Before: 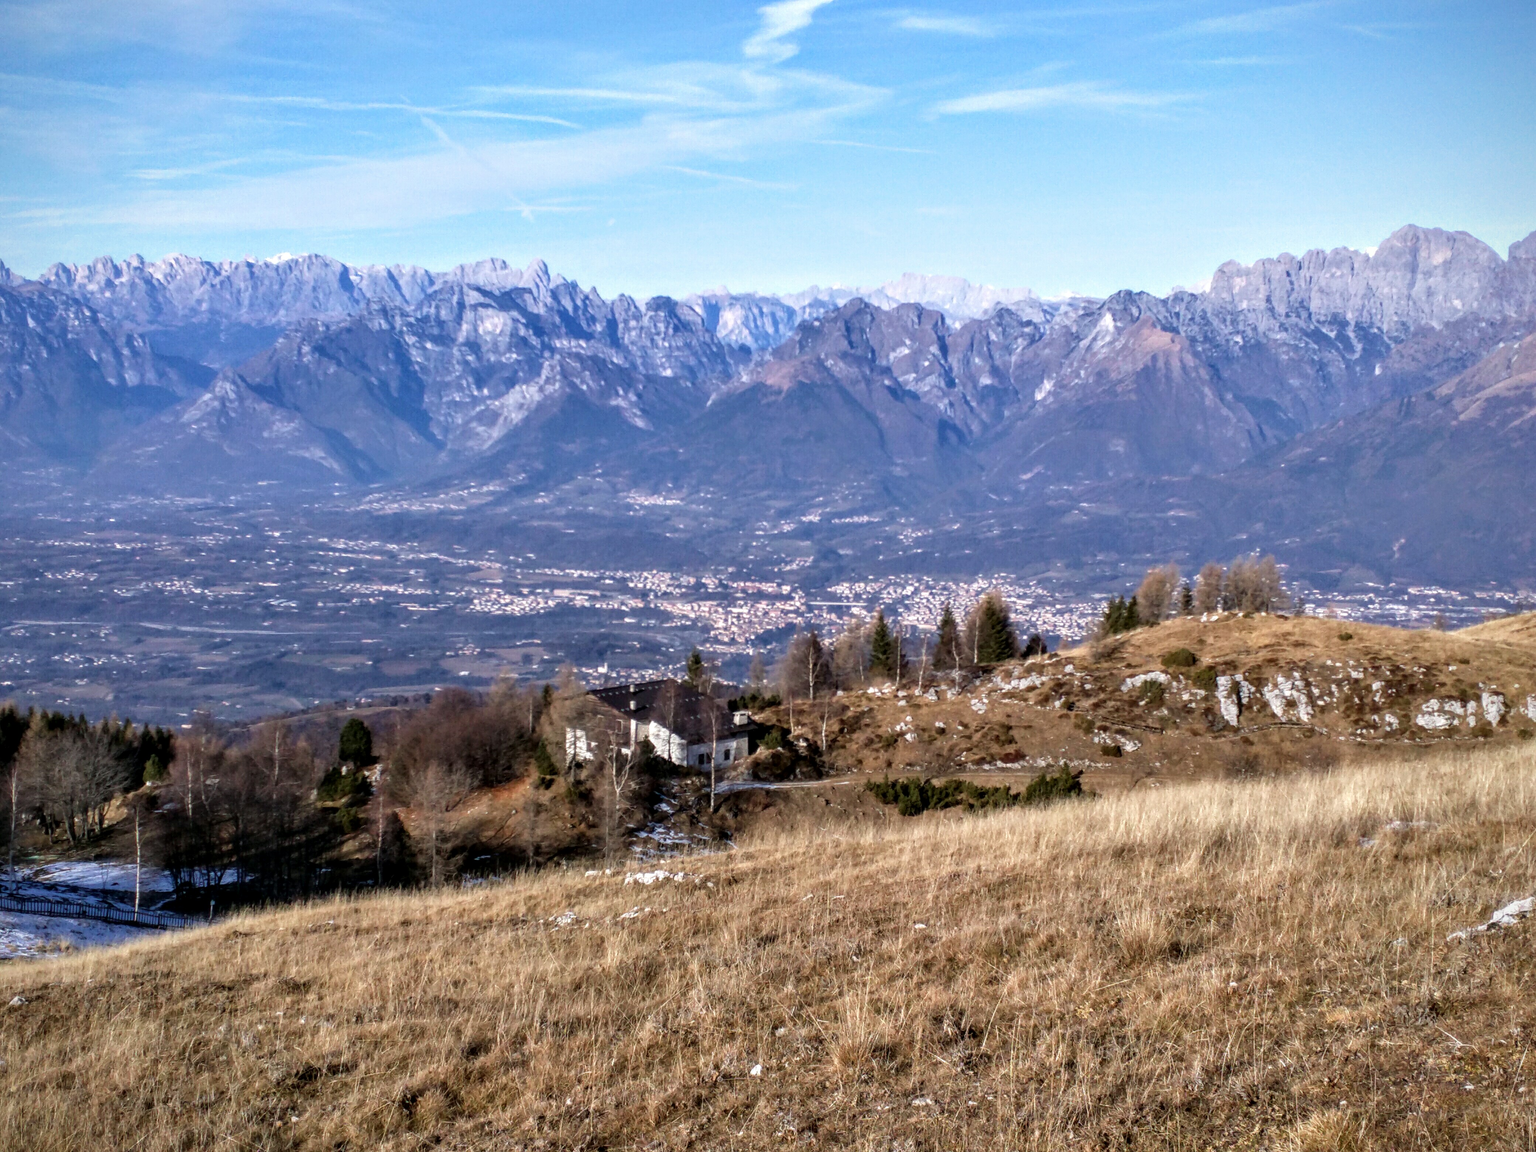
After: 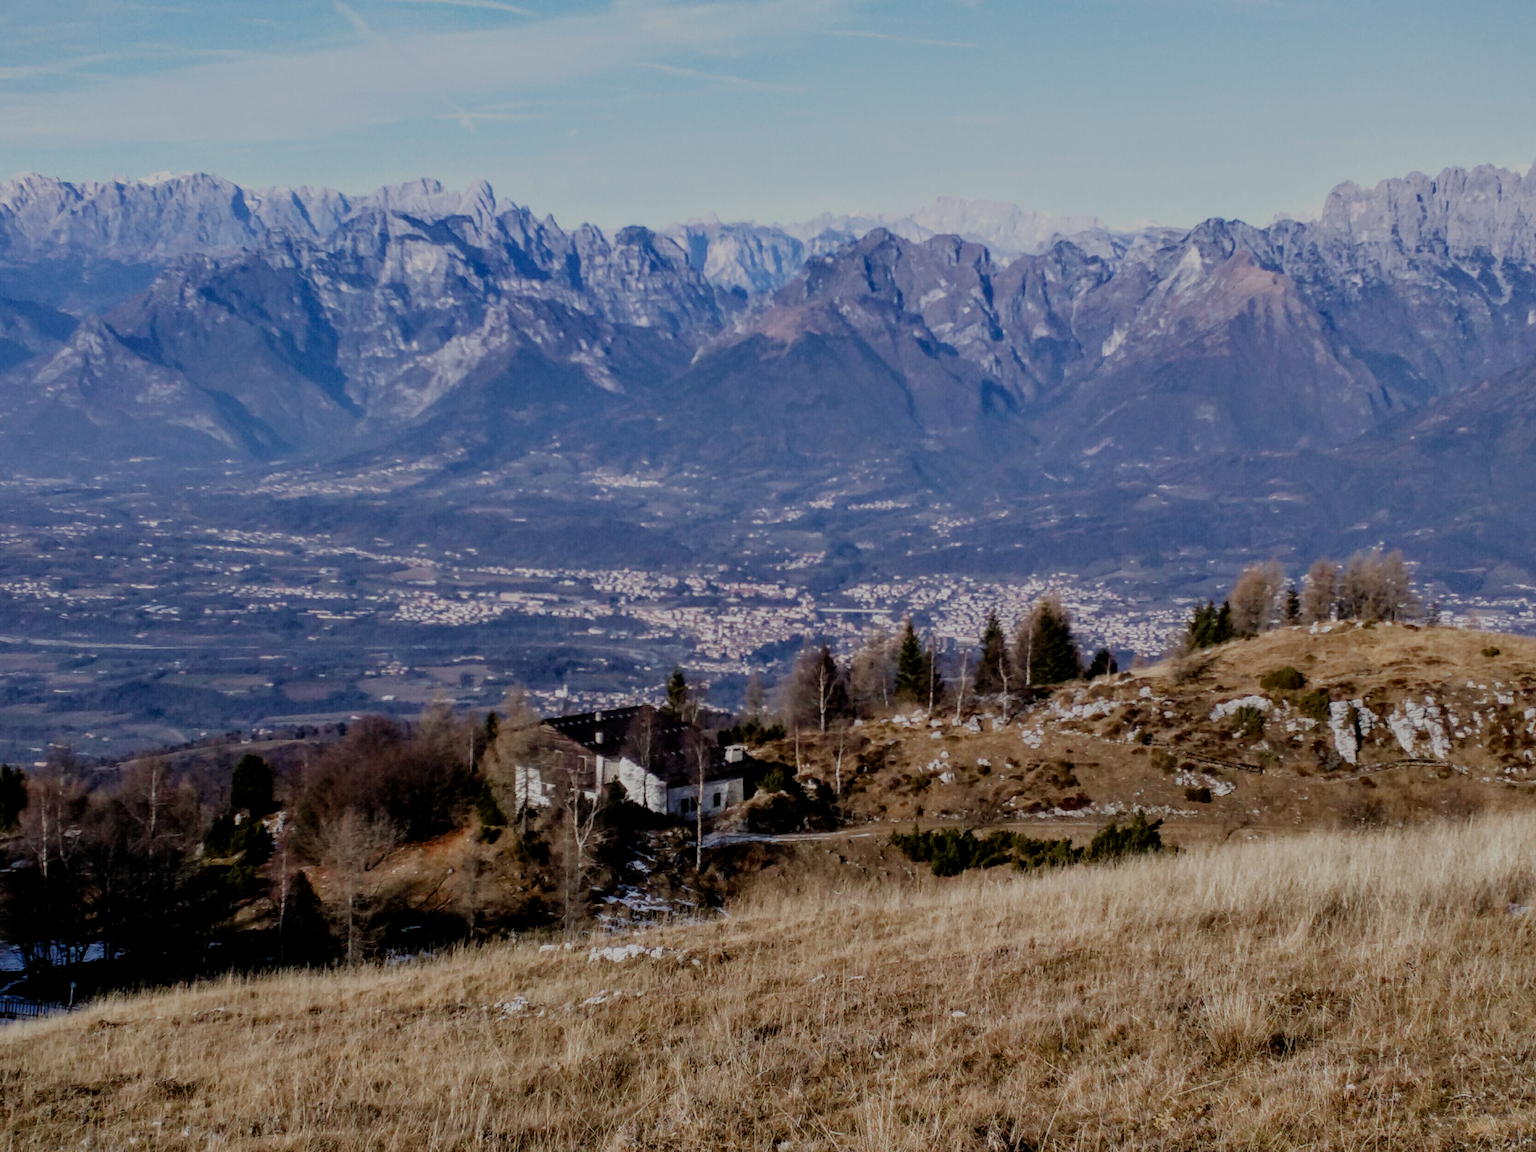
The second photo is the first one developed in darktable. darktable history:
filmic rgb: middle gray luminance 30%, black relative exposure -9 EV, white relative exposure 7 EV, threshold 6 EV, target black luminance 0%, hardness 2.94, latitude 2.04%, contrast 0.963, highlights saturation mix 5%, shadows ↔ highlights balance 12.16%, add noise in highlights 0, preserve chrominance no, color science v3 (2019), use custom middle-gray values true, iterations of high-quality reconstruction 0, contrast in highlights soft, enable highlight reconstruction true
crop and rotate: left 10.071%, top 10.071%, right 10.02%, bottom 10.02%
